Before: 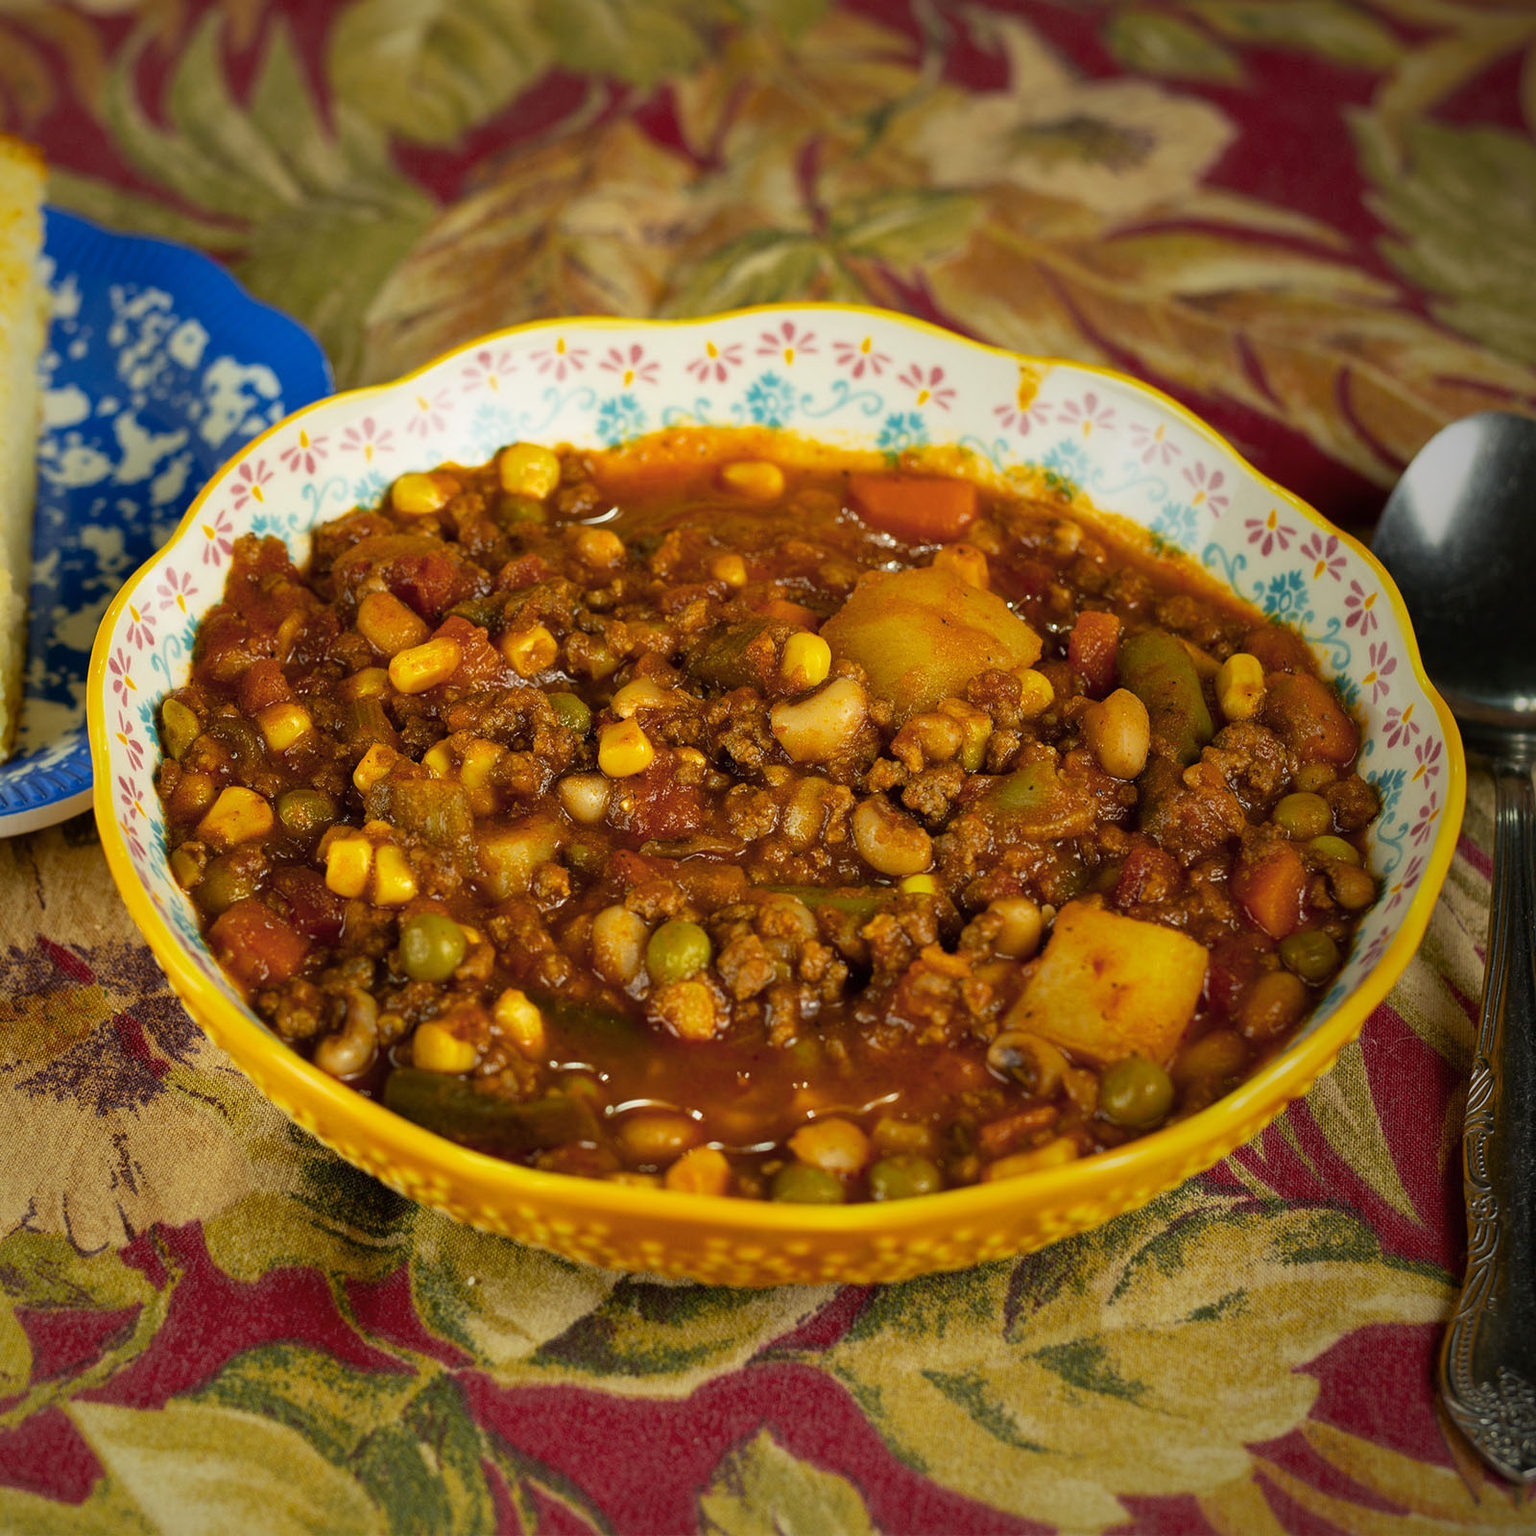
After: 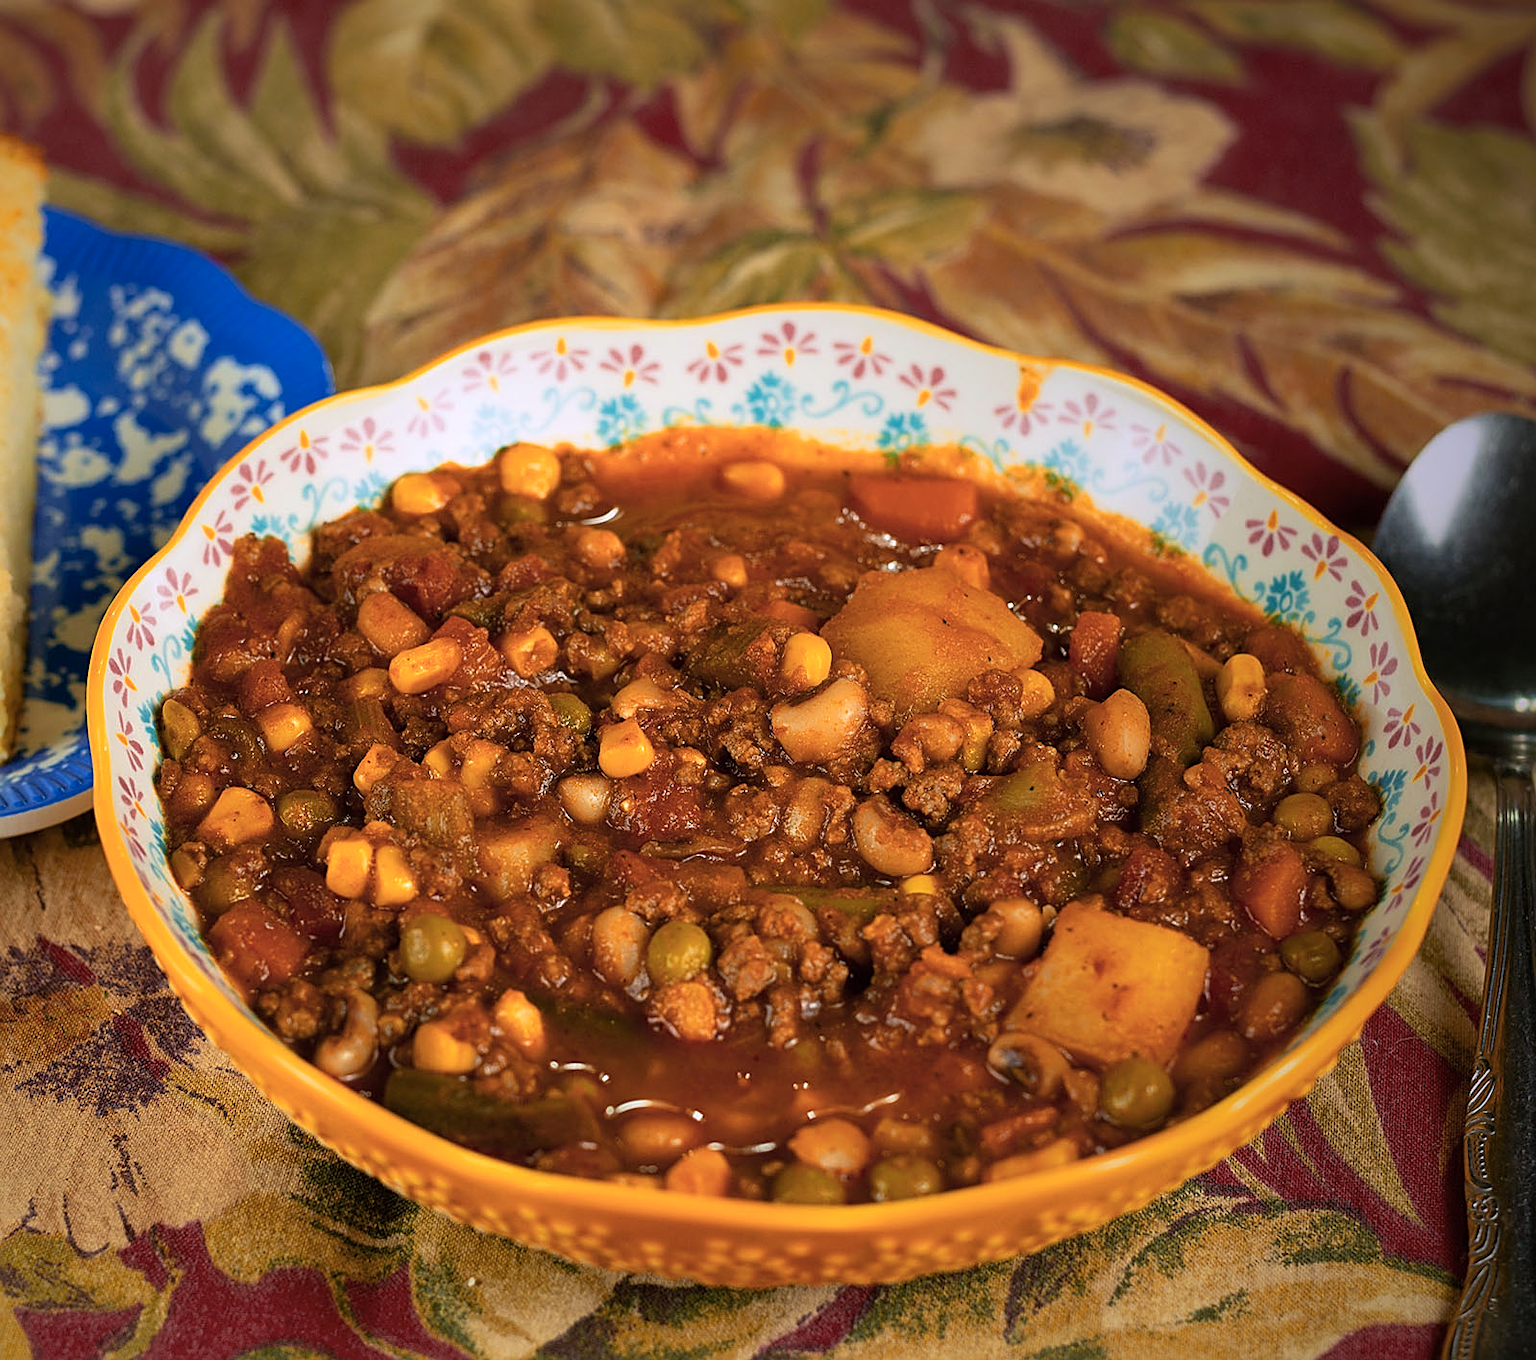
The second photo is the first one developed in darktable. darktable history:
sharpen: on, module defaults
color zones: curves: ch1 [(0, 0.455) (0.063, 0.455) (0.286, 0.495) (0.429, 0.5) (0.571, 0.5) (0.714, 0.5) (0.857, 0.5) (1, 0.455)]; ch2 [(0, 0.532) (0.063, 0.521) (0.233, 0.447) (0.429, 0.489) (0.571, 0.5) (0.714, 0.5) (0.857, 0.5) (1, 0.532)]
crop and rotate: top 0%, bottom 11.49%
velvia: on, module defaults
white balance: red 1.004, blue 1.096
